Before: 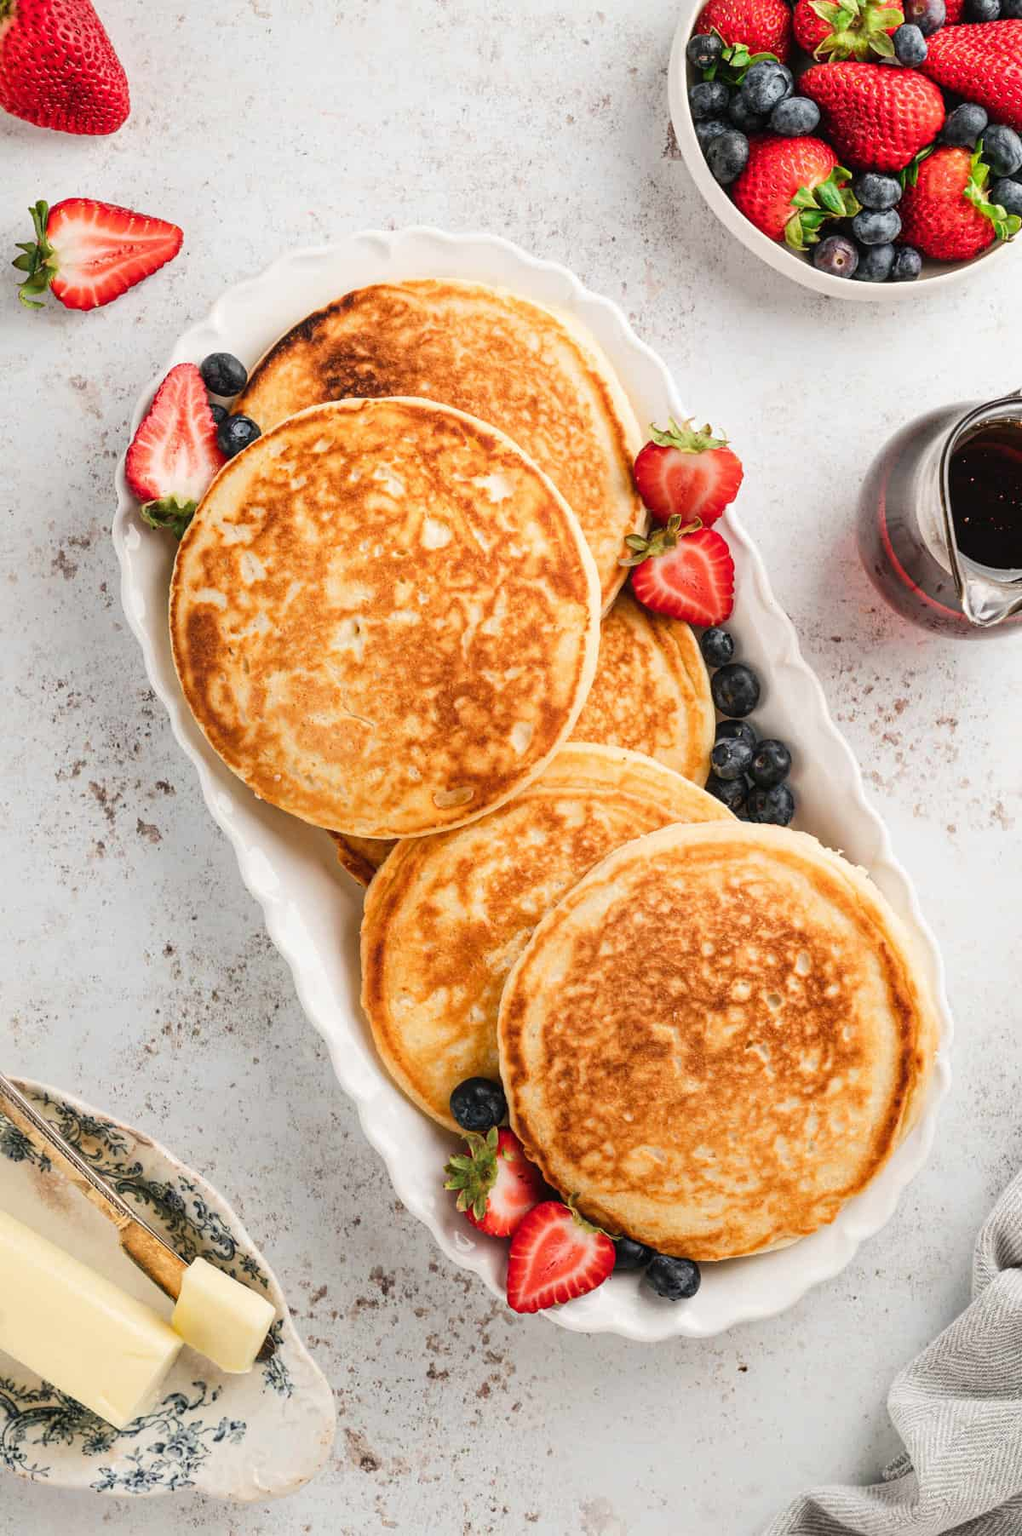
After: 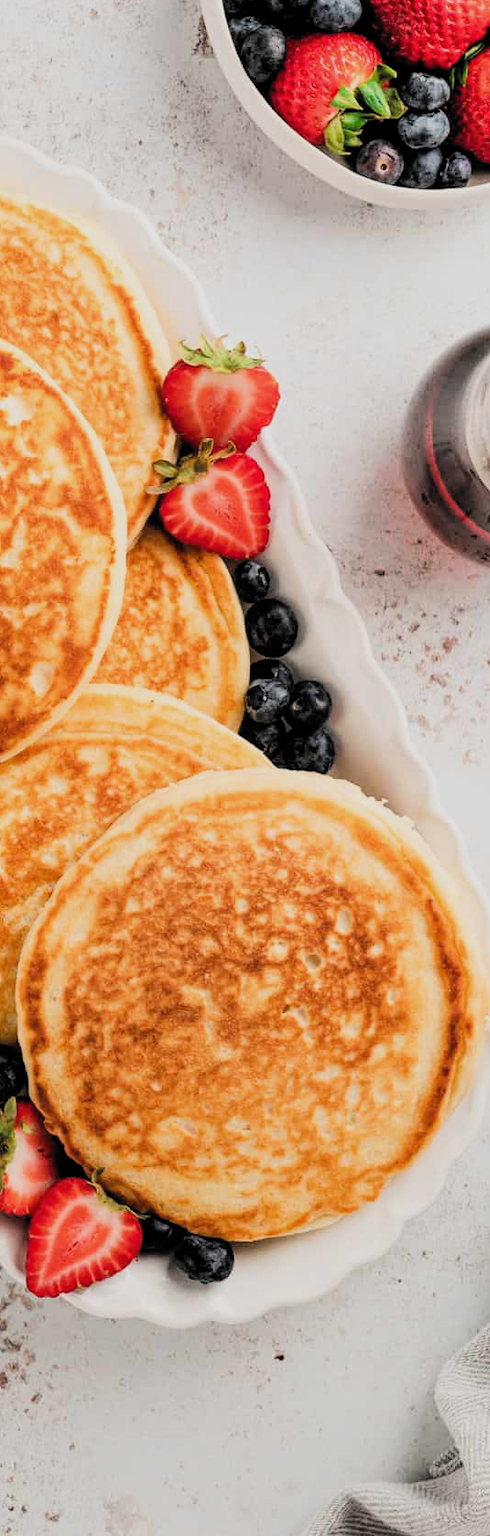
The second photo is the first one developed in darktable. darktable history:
crop: left 47.329%, top 6.936%, right 7.988%
filmic rgb: black relative exposure -5.12 EV, white relative exposure 3.99 EV, hardness 2.9, contrast 1.202, highlights saturation mix -30.23%, color science v6 (2022)
